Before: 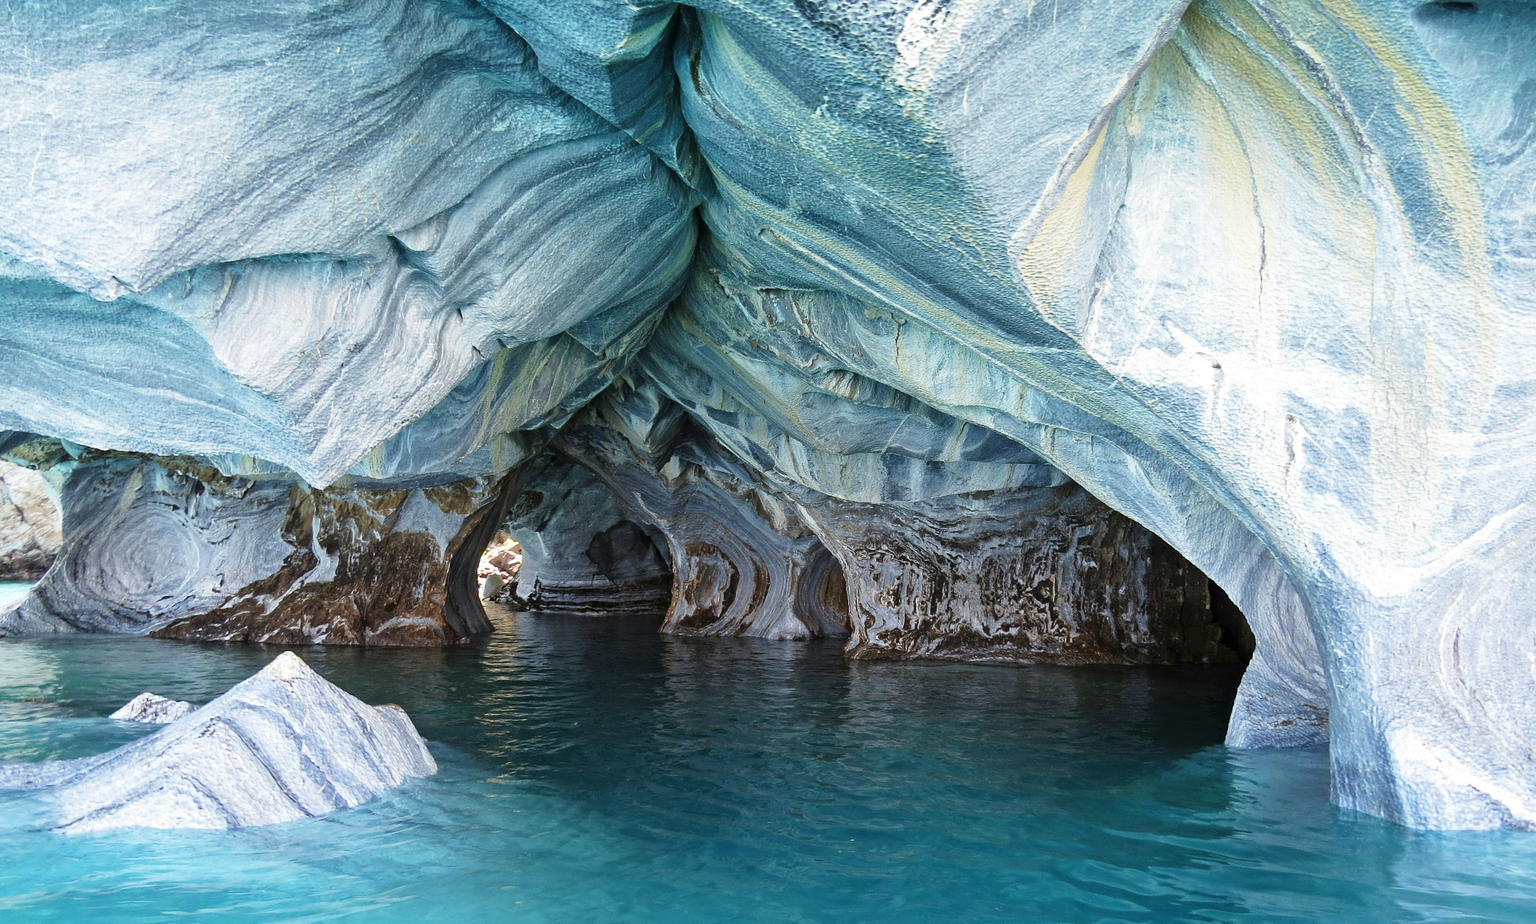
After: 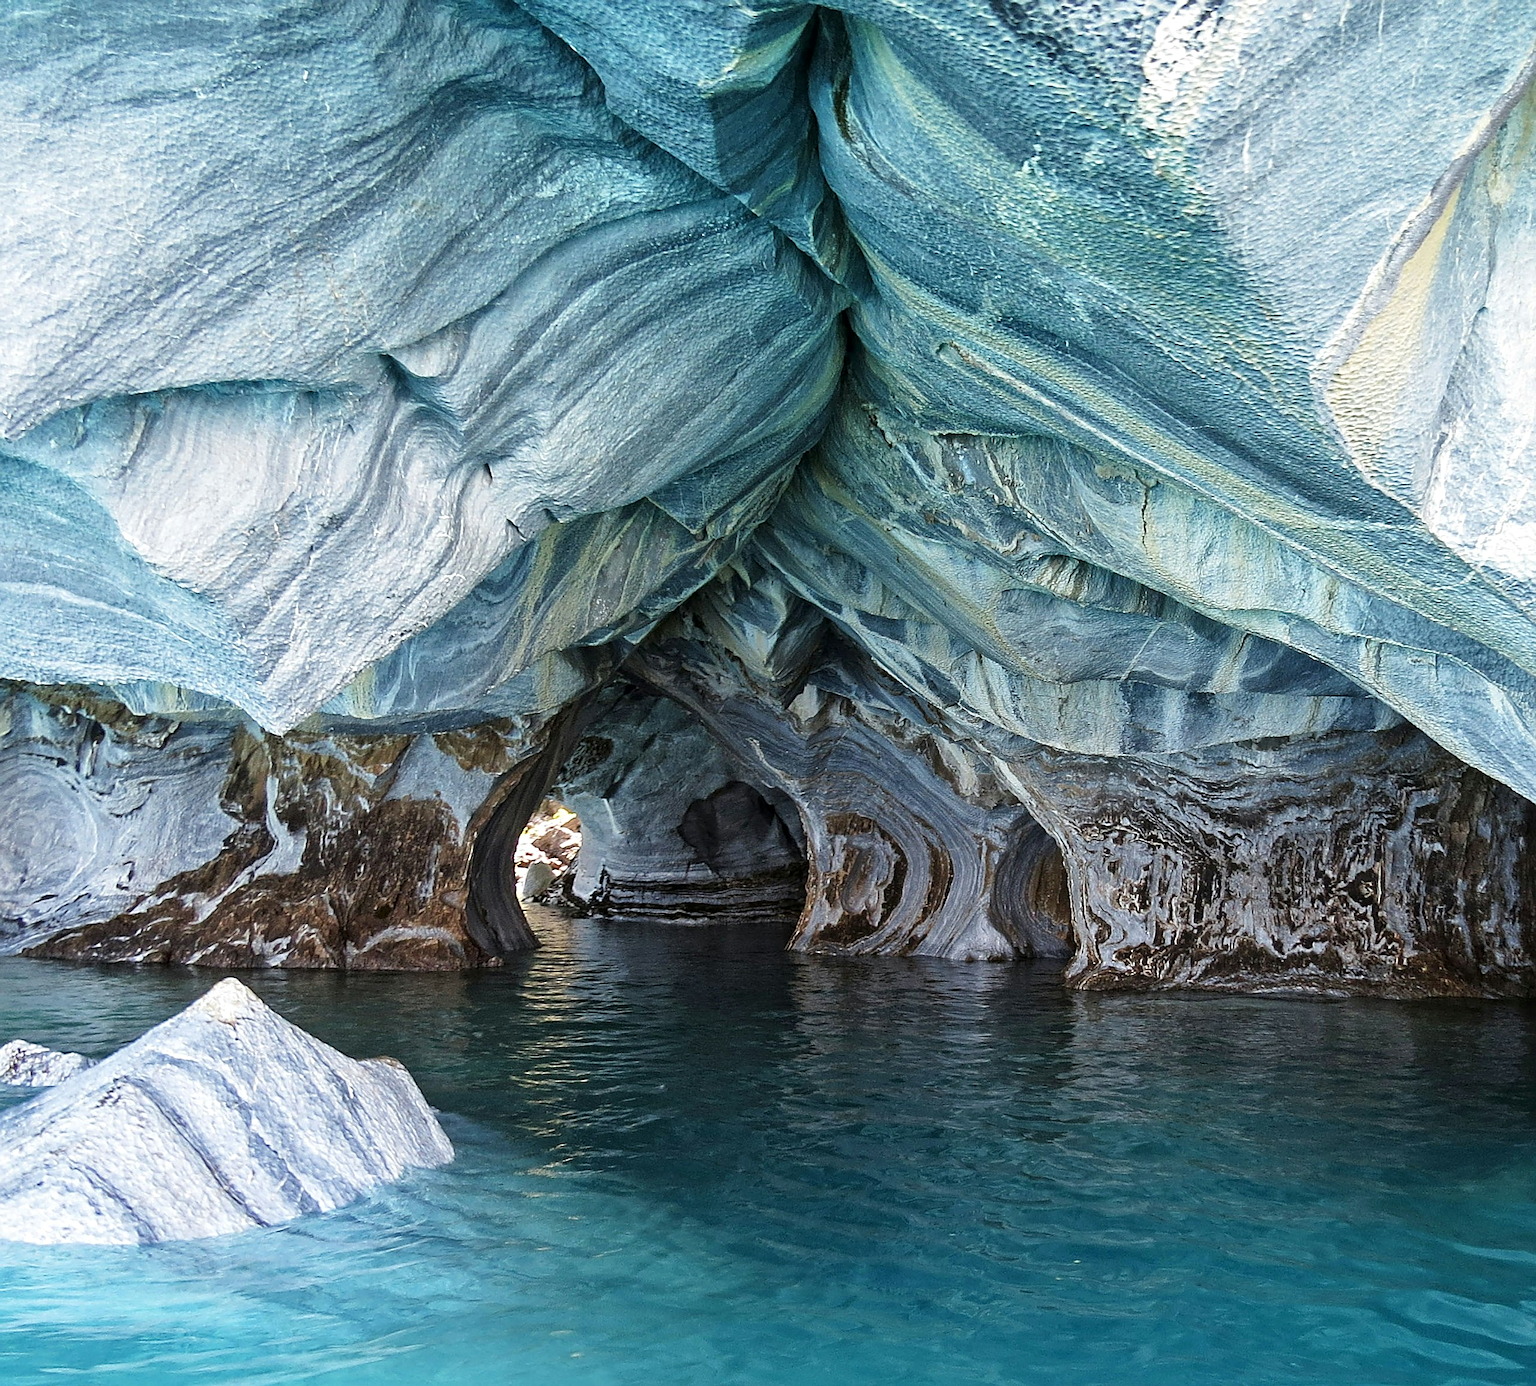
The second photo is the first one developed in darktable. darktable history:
crop and rotate: left 8.786%, right 24.548%
sharpen: on, module defaults
local contrast: mode bilateral grid, contrast 20, coarseness 50, detail 120%, midtone range 0.2
